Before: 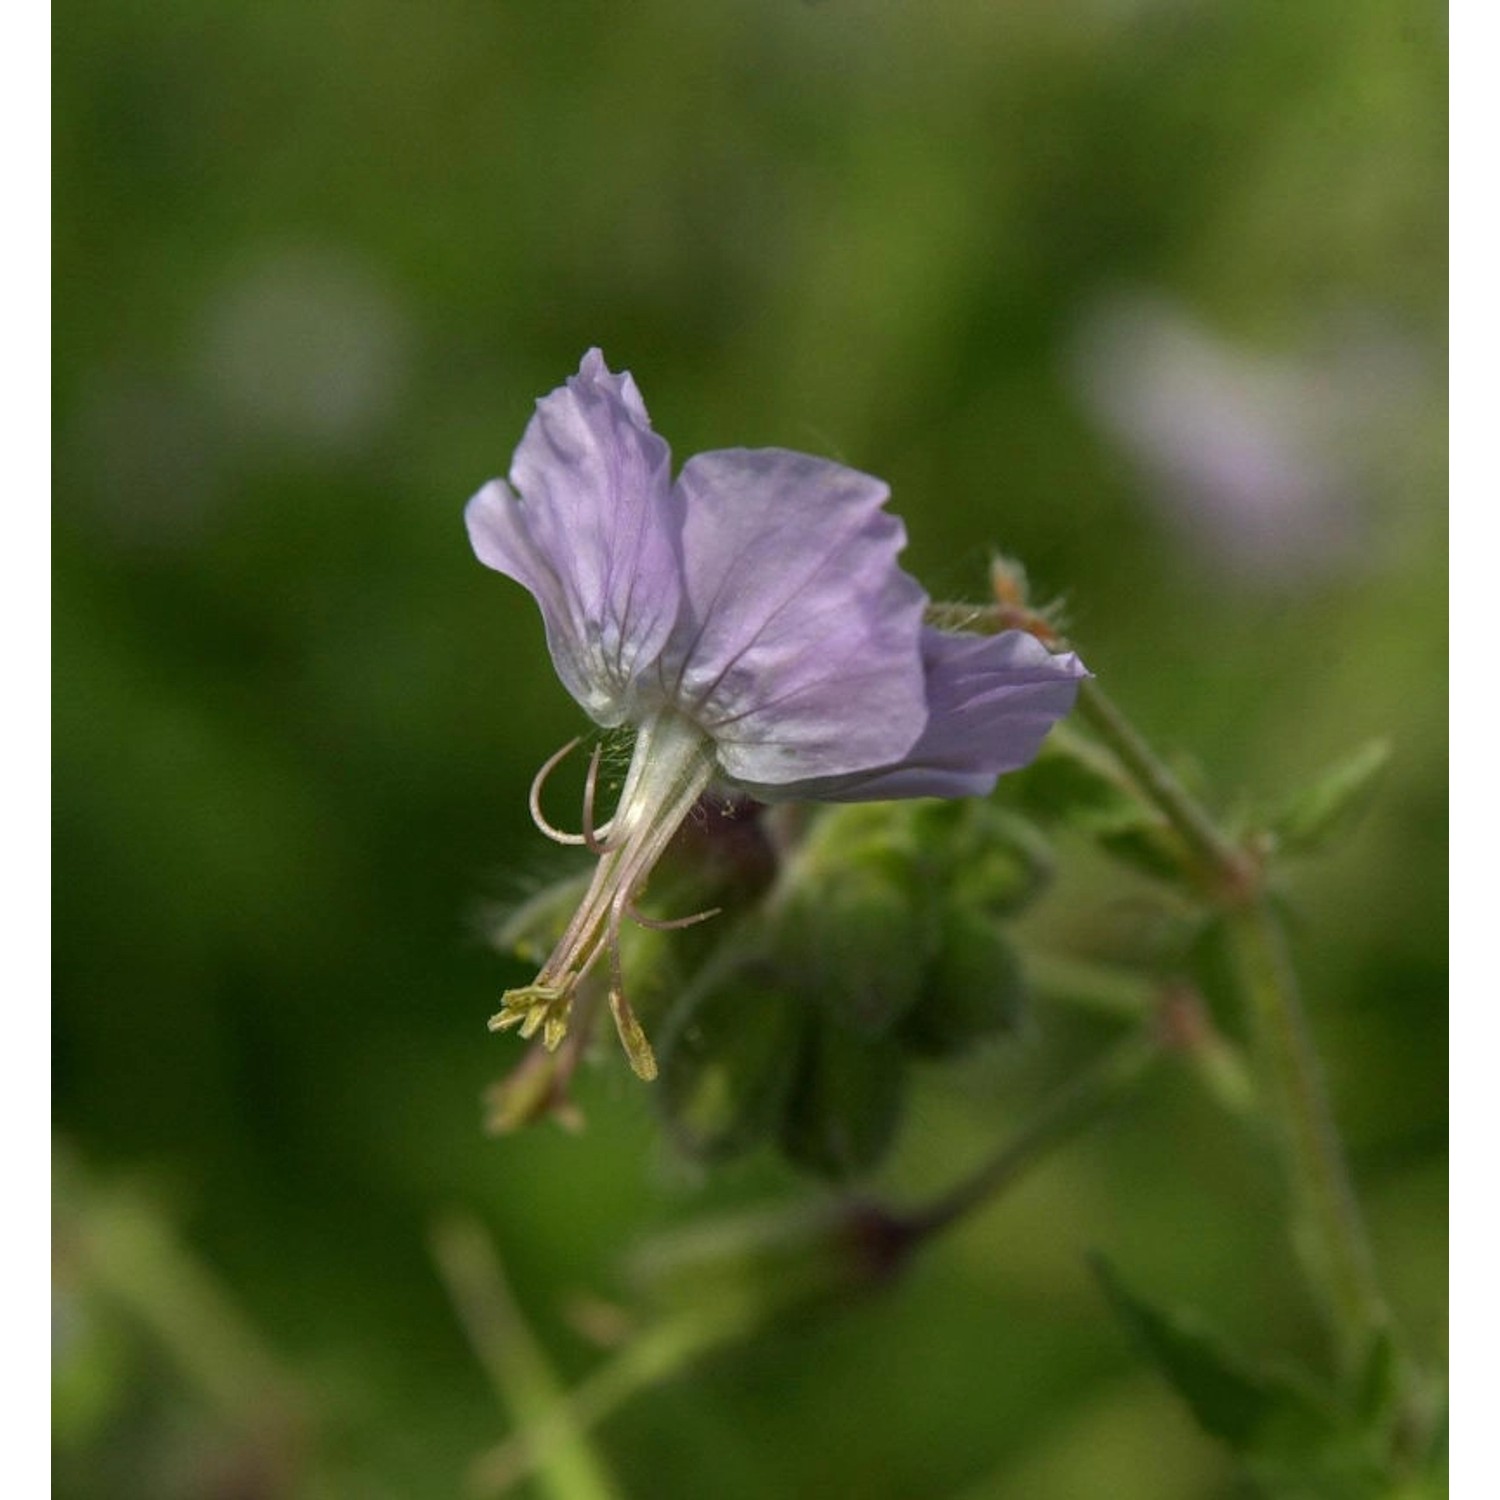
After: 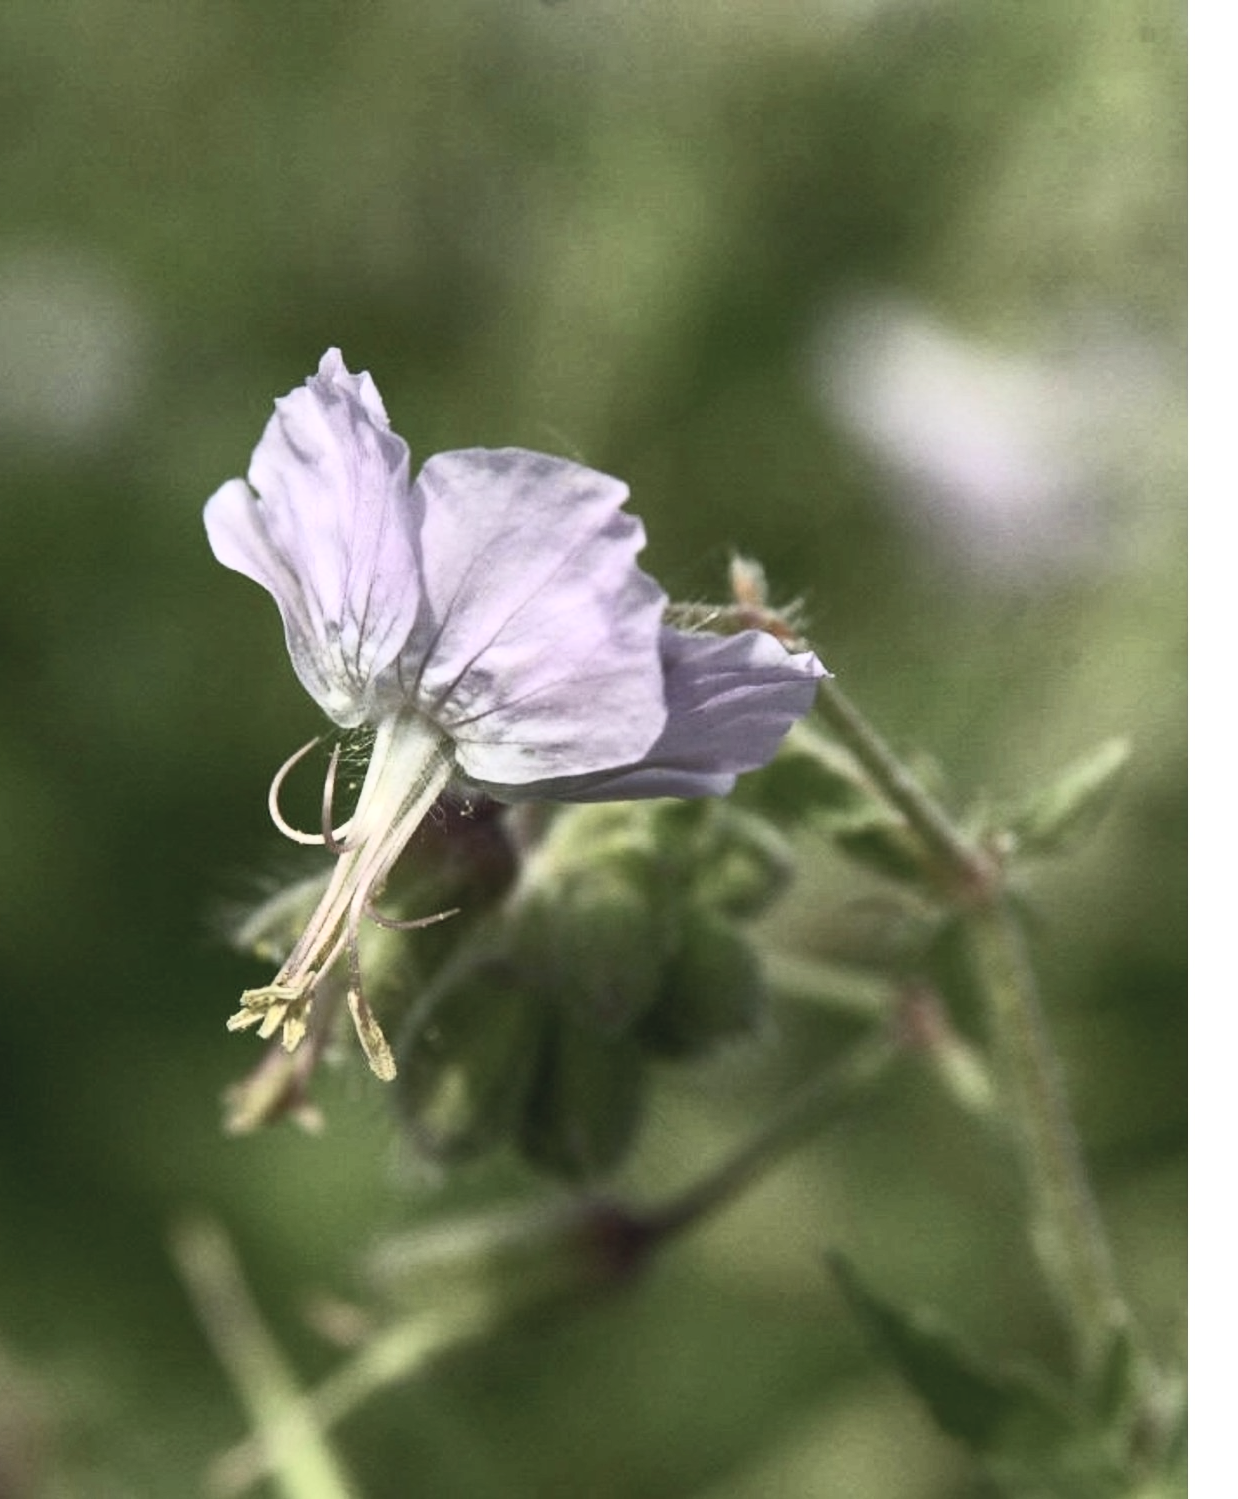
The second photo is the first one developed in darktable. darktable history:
contrast brightness saturation: contrast 0.561, brightness 0.567, saturation -0.34
crop: left 17.464%, bottom 0.023%
